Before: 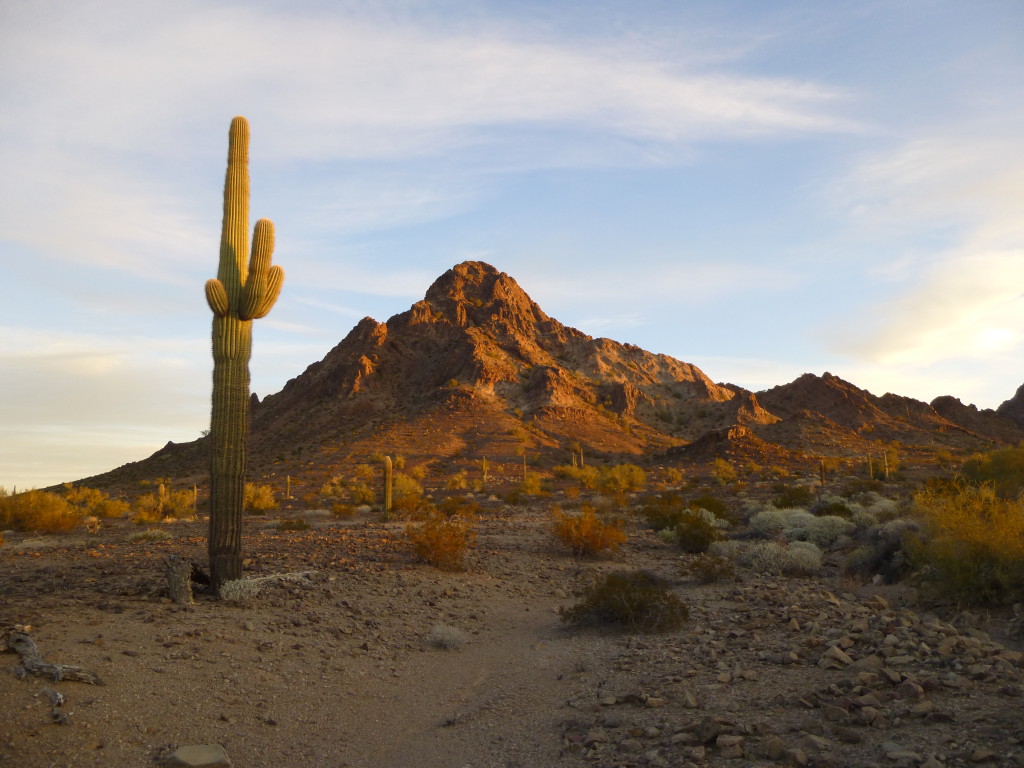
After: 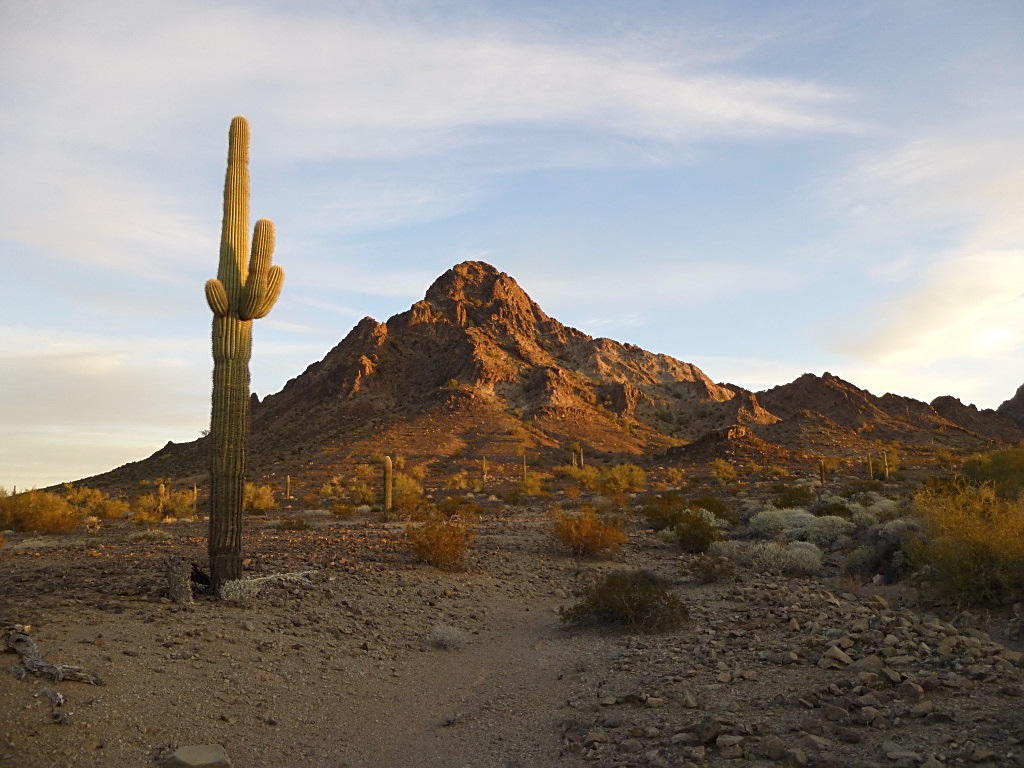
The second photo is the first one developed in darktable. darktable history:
sharpen: on, module defaults
contrast brightness saturation: saturation -0.1
